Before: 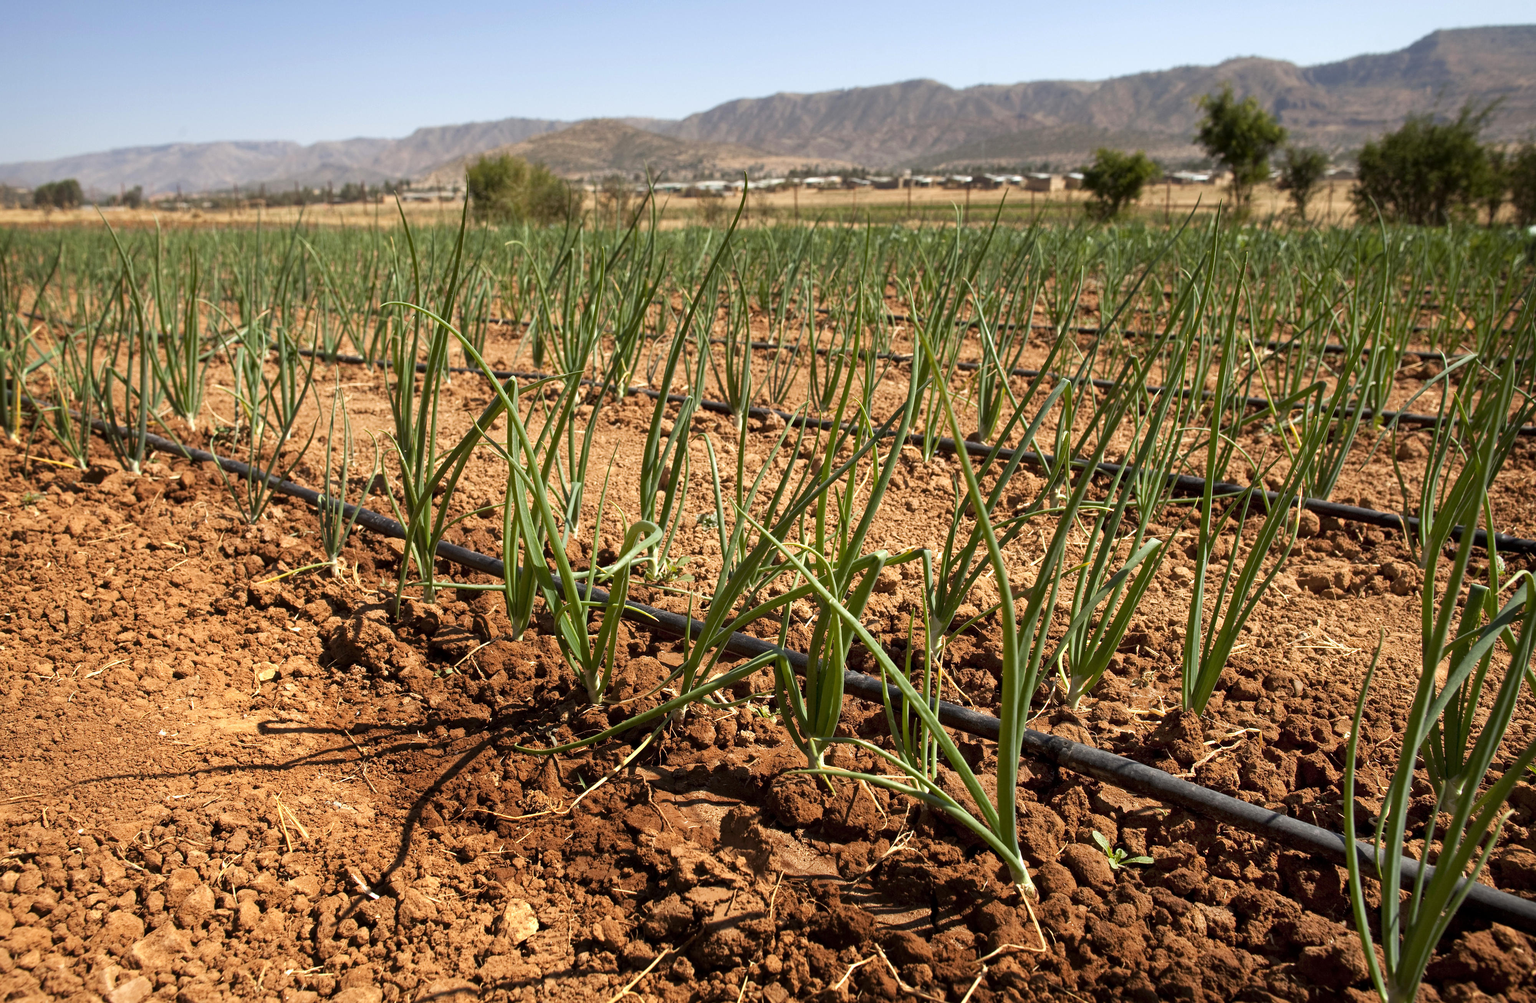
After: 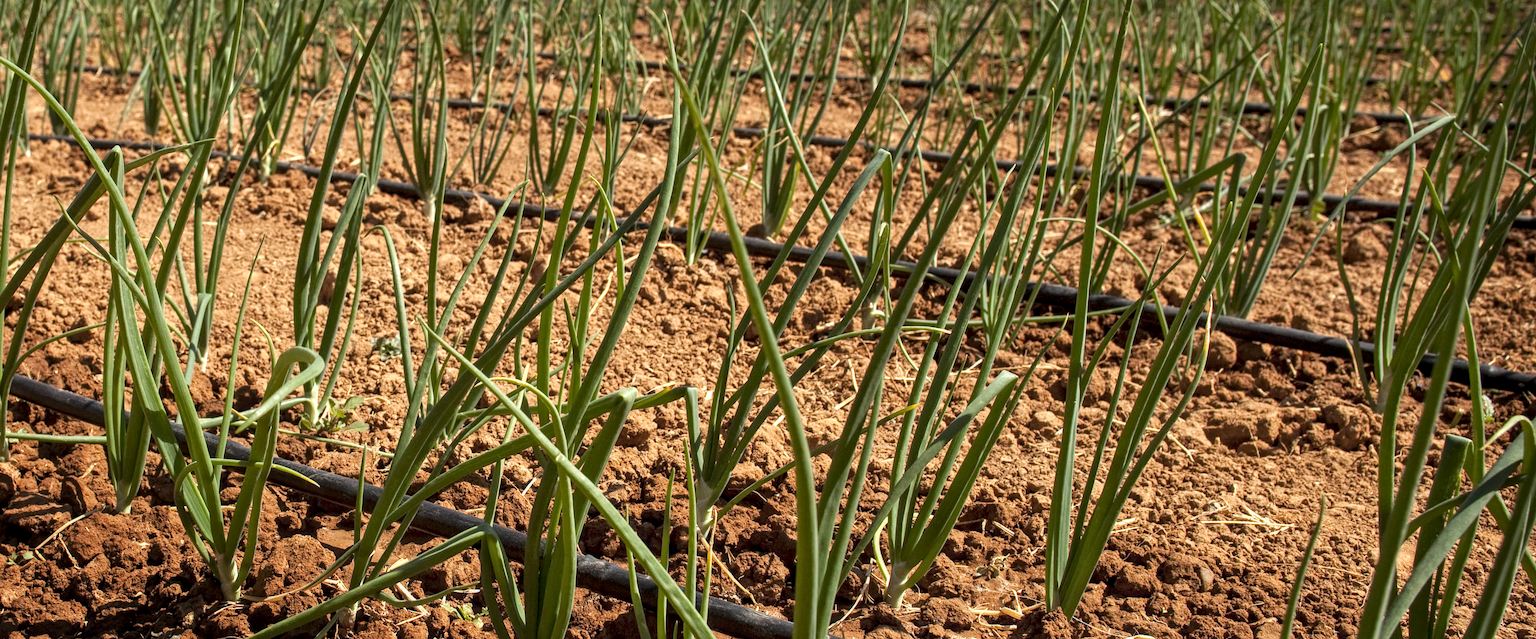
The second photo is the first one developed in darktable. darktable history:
local contrast: on, module defaults
crop and rotate: left 27.938%, top 27.046%, bottom 27.046%
